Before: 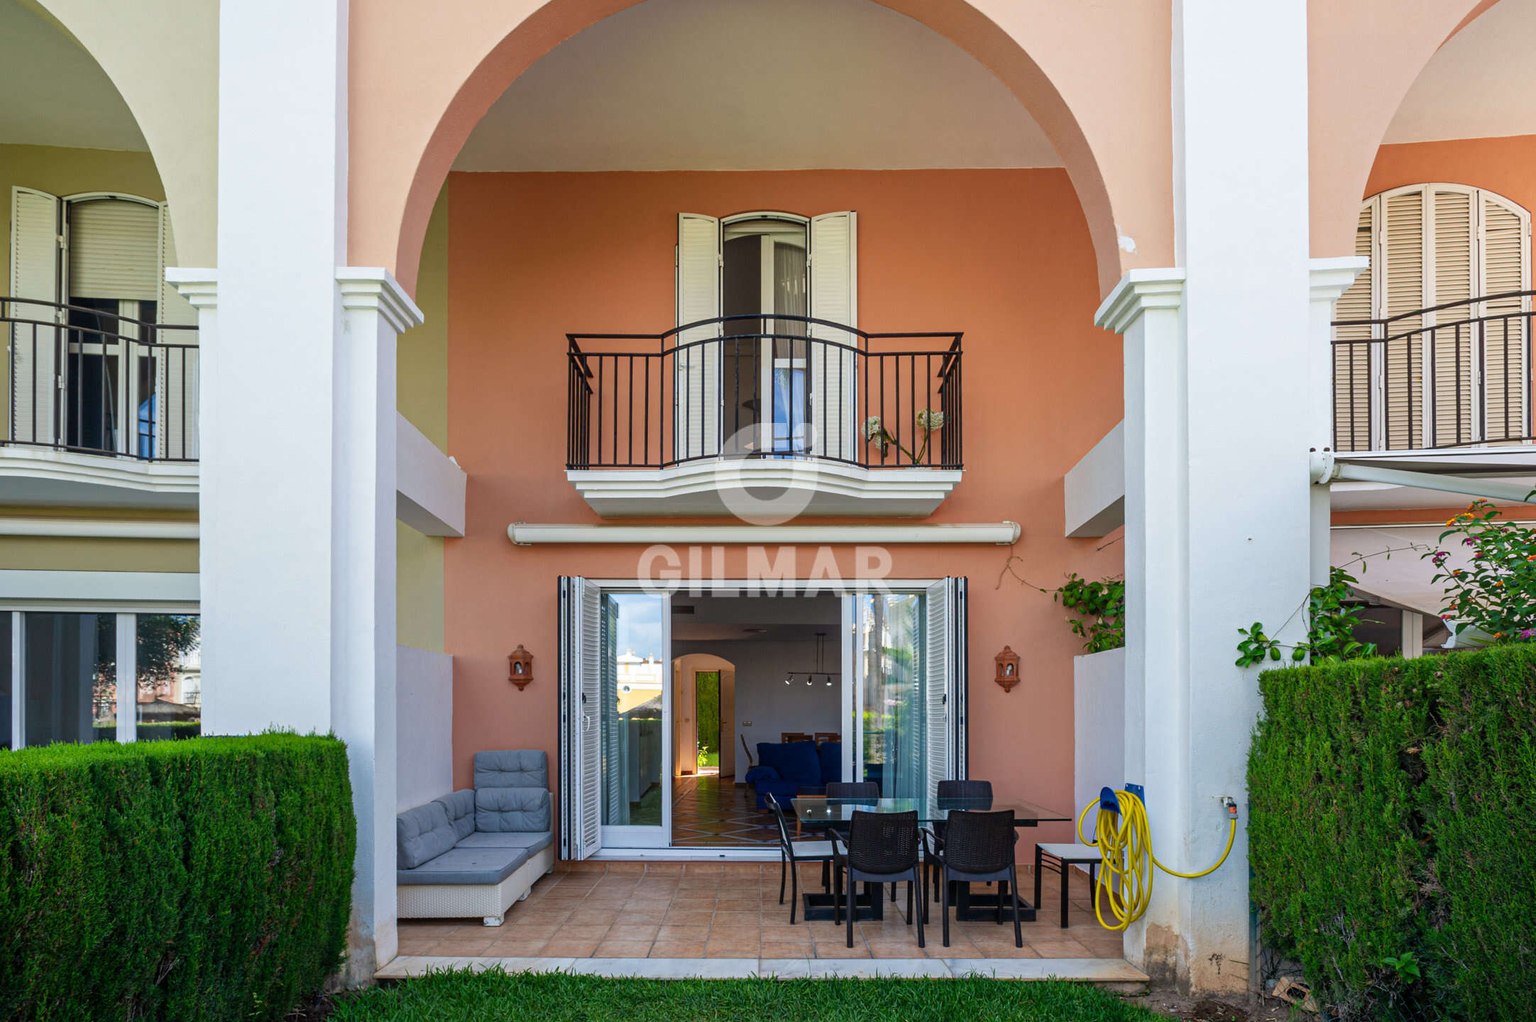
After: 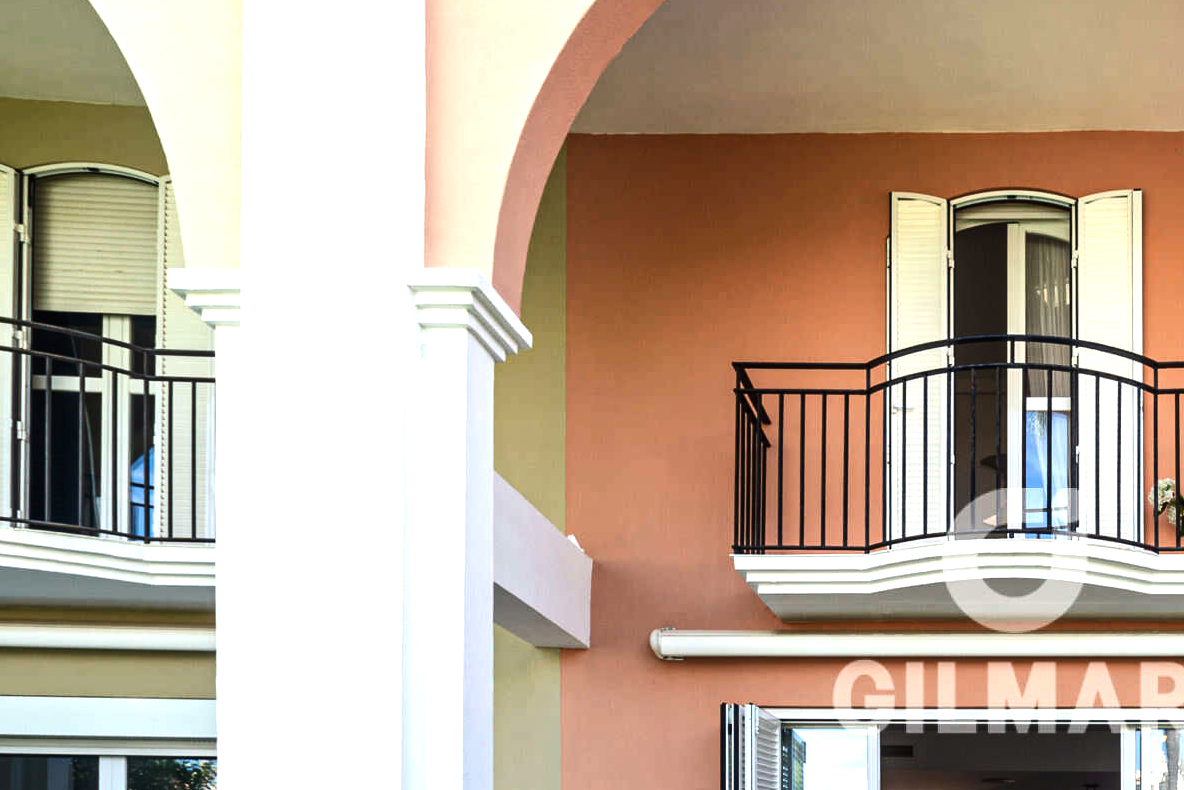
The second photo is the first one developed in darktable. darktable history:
tone equalizer: -8 EV -1.08 EV, -7 EV -1.01 EV, -6 EV -0.867 EV, -5 EV -0.578 EV, -3 EV 0.578 EV, -2 EV 0.867 EV, -1 EV 1.01 EV, +0 EV 1.08 EV, edges refinement/feathering 500, mask exposure compensation -1.57 EV, preserve details no
color correction: highlights a* -0.137, highlights b* 0.137
crop and rotate: left 3.047%, top 7.509%, right 42.236%, bottom 37.598%
